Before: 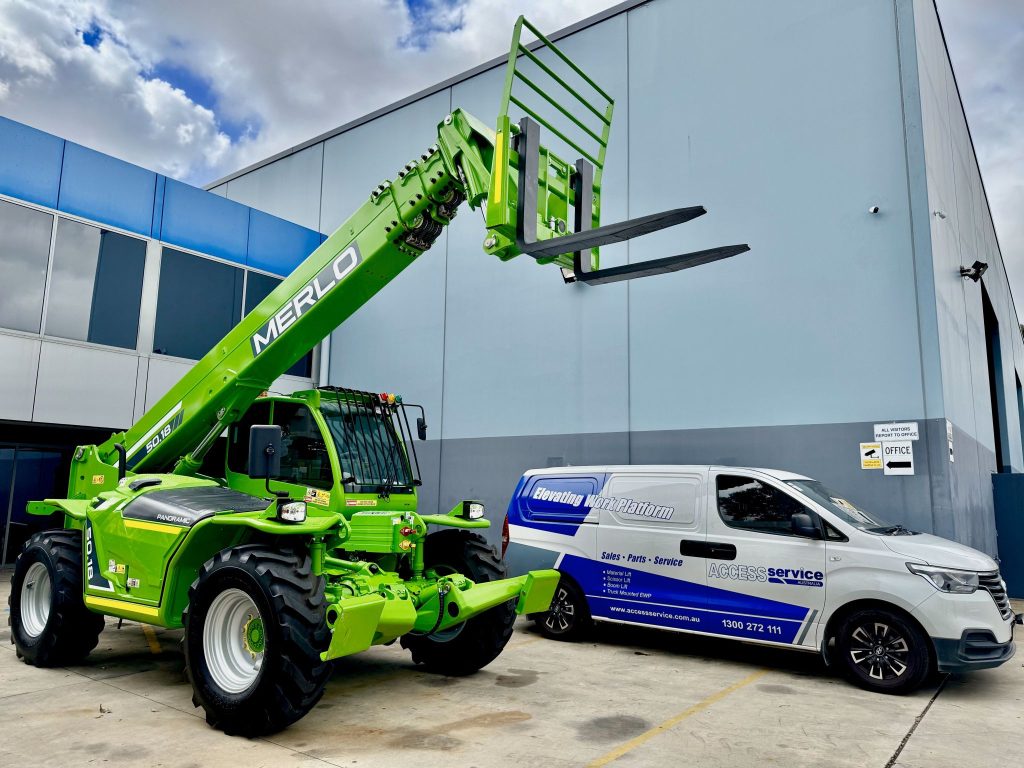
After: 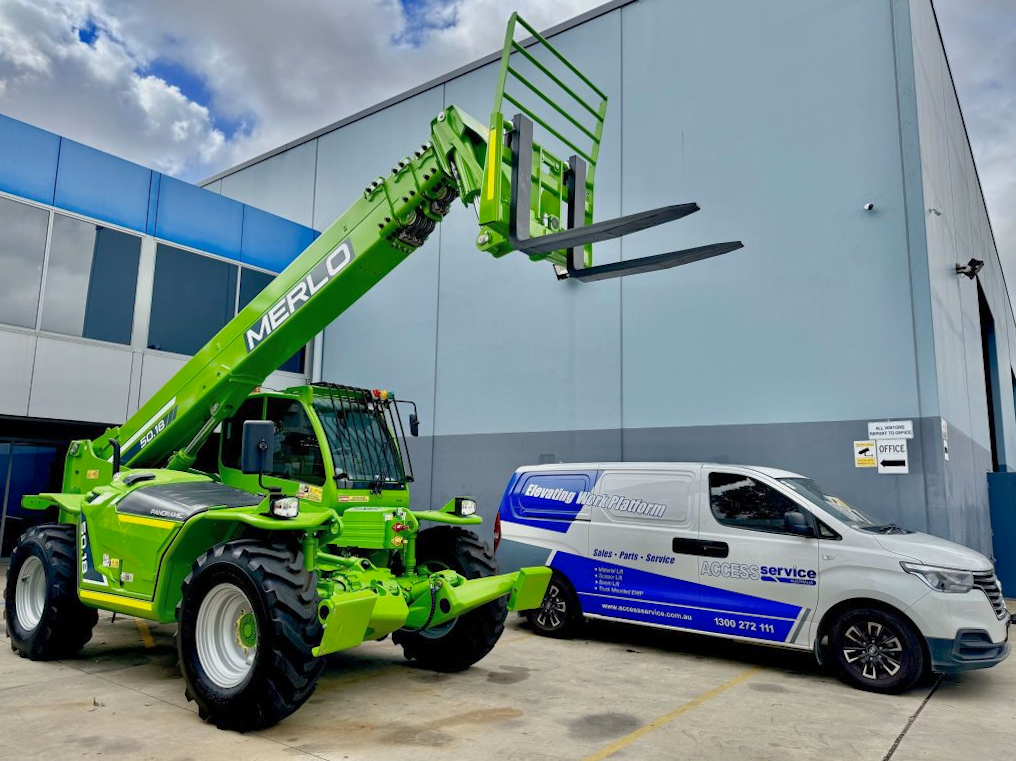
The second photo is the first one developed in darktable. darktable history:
rotate and perspective: rotation 0.192°, lens shift (horizontal) -0.015, crop left 0.005, crop right 0.996, crop top 0.006, crop bottom 0.99
shadows and highlights: on, module defaults
